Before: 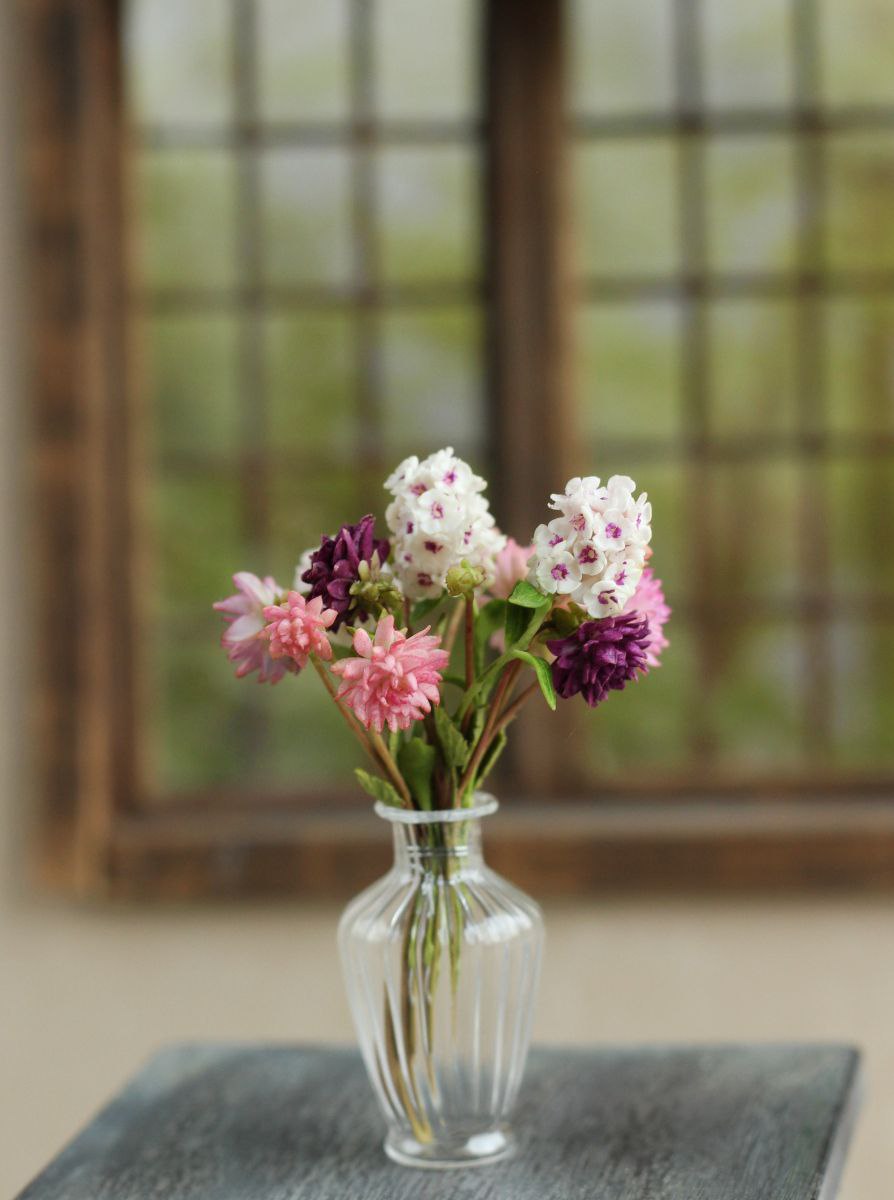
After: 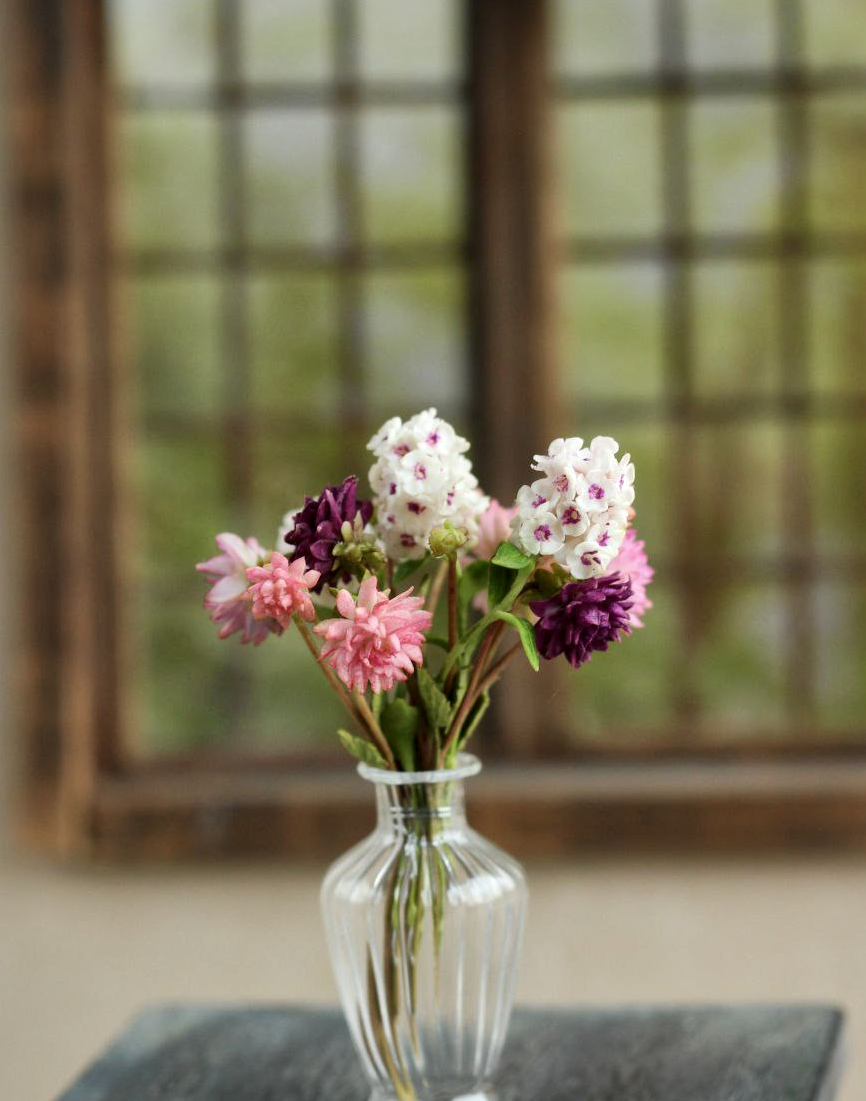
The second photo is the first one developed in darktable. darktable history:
crop: left 1.964%, top 3.251%, right 1.122%, bottom 4.933%
local contrast: mode bilateral grid, contrast 20, coarseness 50, detail 144%, midtone range 0.2
tone equalizer: on, module defaults
shadows and highlights: soften with gaussian
